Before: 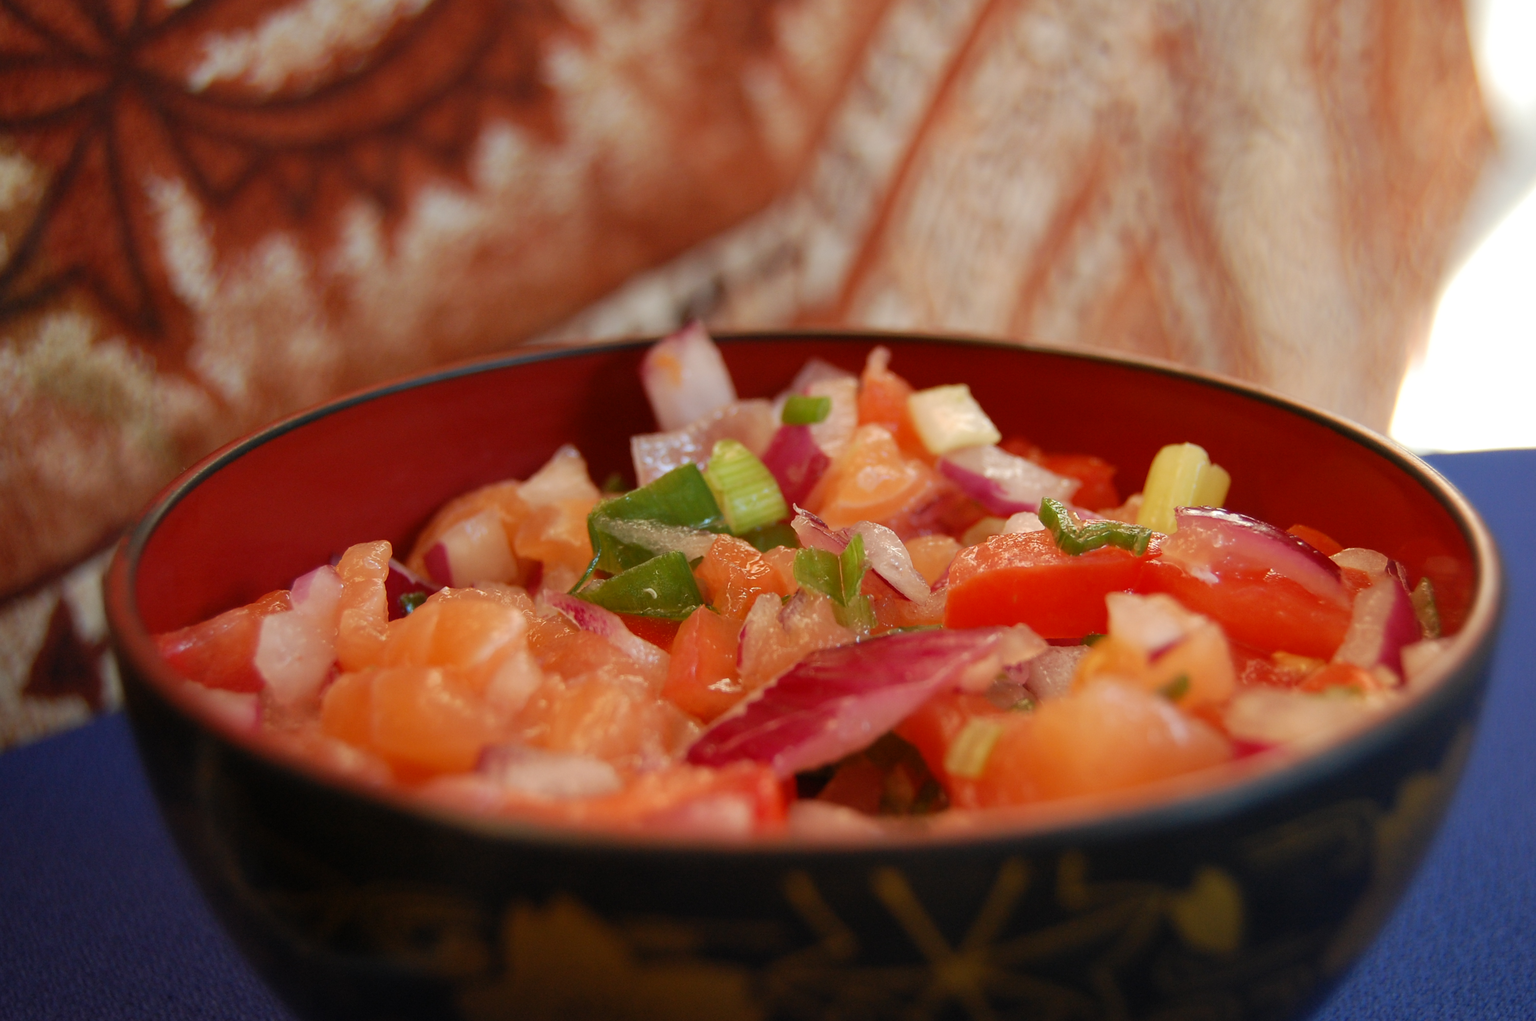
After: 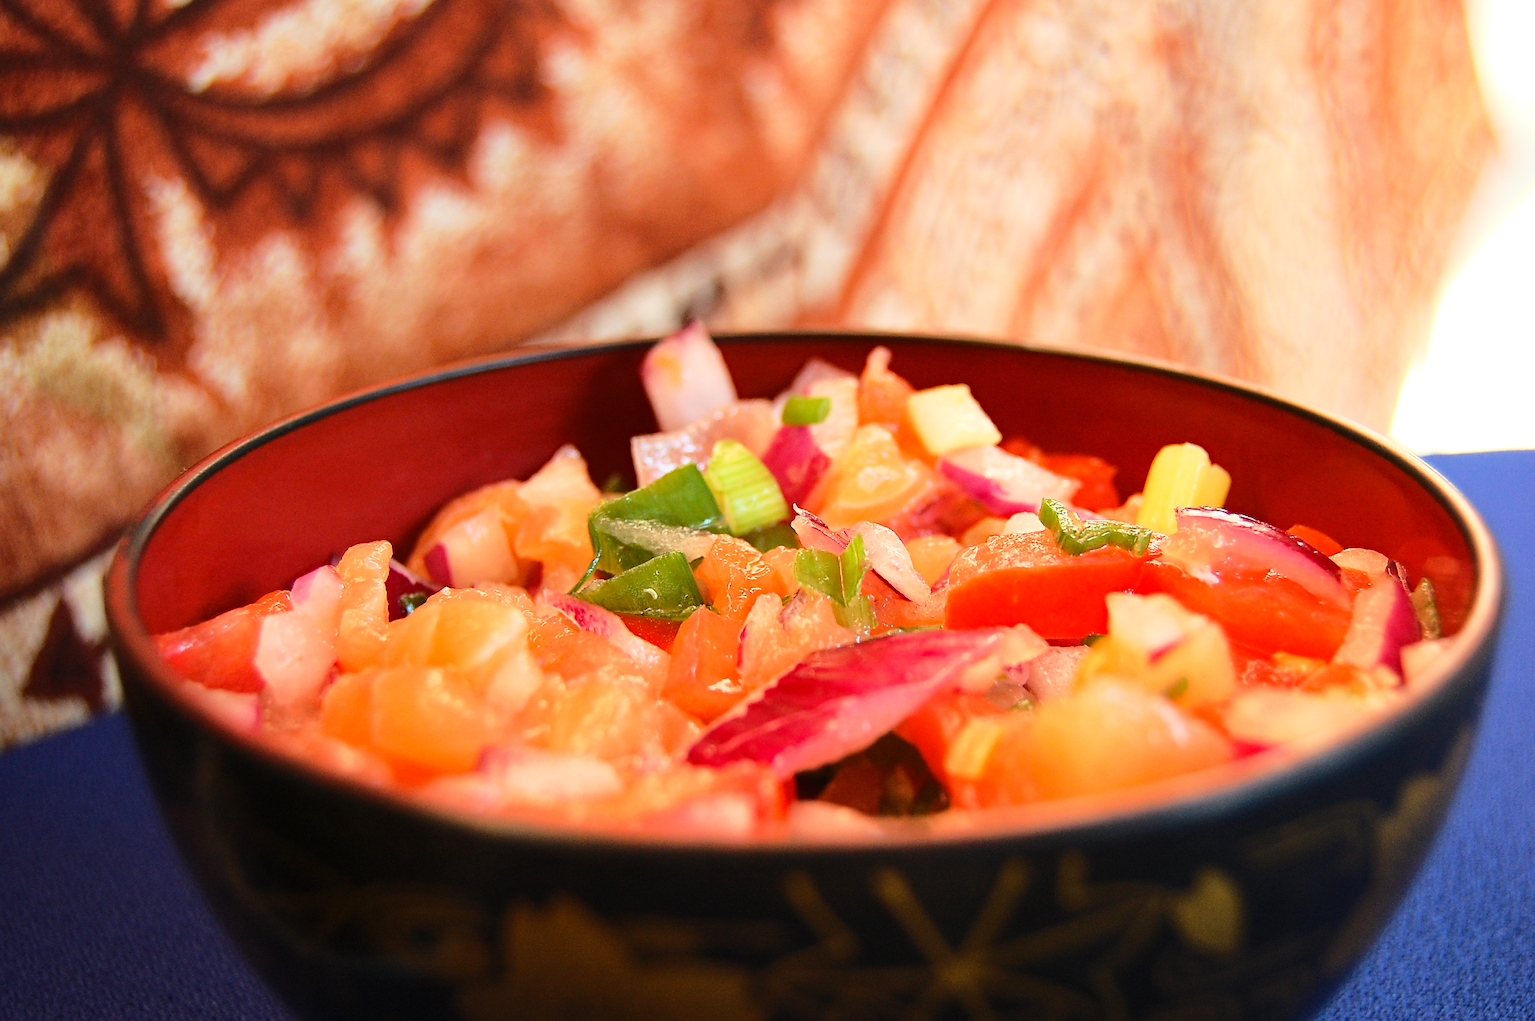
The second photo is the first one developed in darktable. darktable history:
exposure: exposure 0.2 EV, compensate highlight preservation false
base curve: curves: ch0 [(0, 0) (0.032, 0.037) (0.105, 0.228) (0.435, 0.76) (0.856, 0.983) (1, 1)]
haze removal: compatibility mode true, adaptive false
sharpen: radius 1.4, amount 1.25, threshold 0.7
